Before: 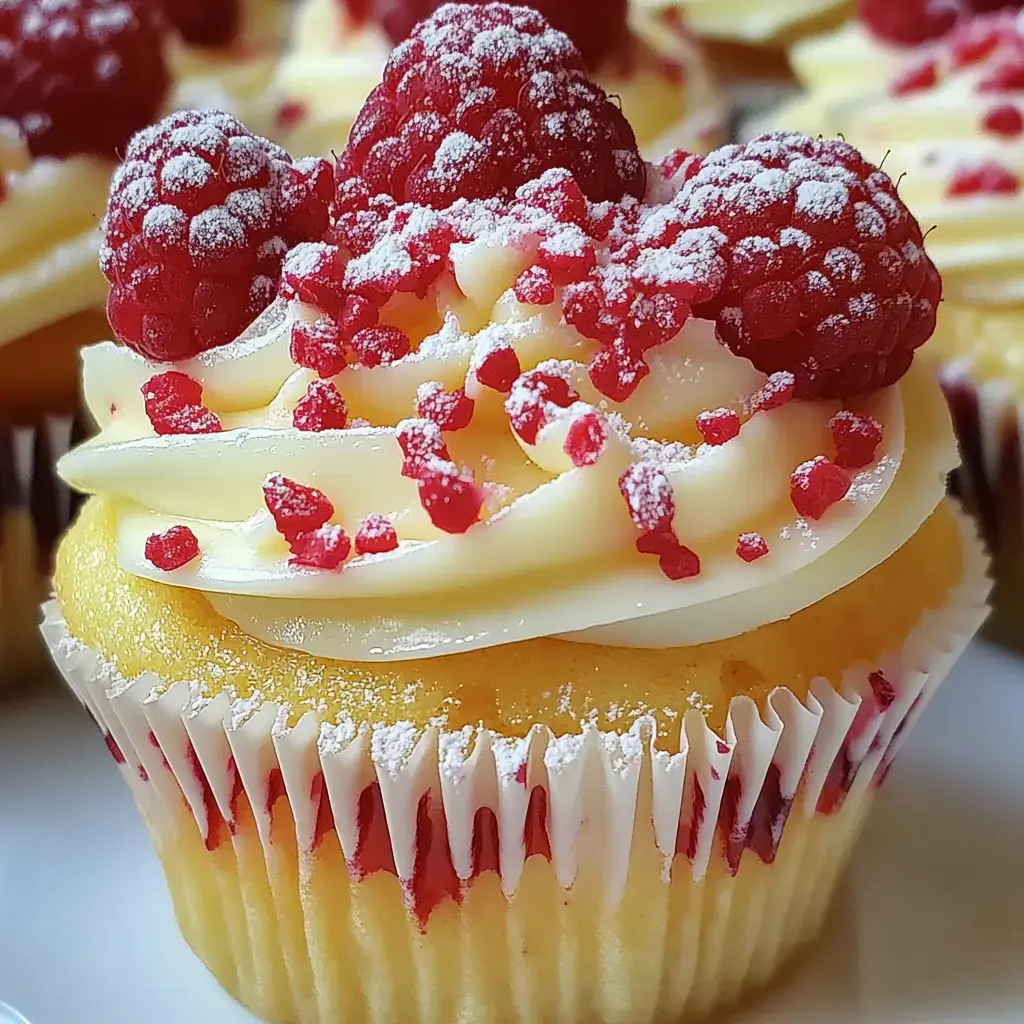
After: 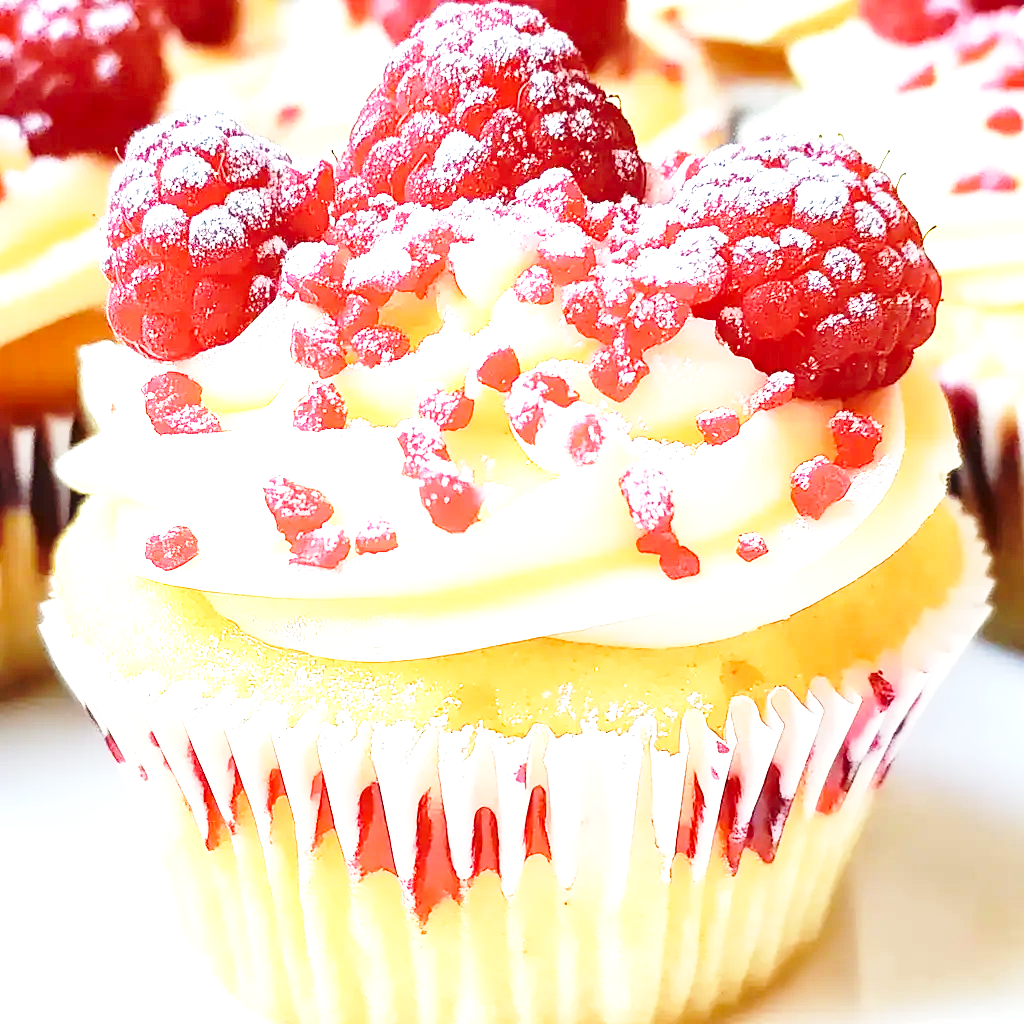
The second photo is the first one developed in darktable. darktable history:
contrast brightness saturation: saturation -0.051
exposure: black level correction 0.001, exposure 1.719 EV, compensate highlight preservation false
base curve: curves: ch0 [(0, 0) (0.028, 0.03) (0.121, 0.232) (0.46, 0.748) (0.859, 0.968) (1, 1)], preserve colors none
